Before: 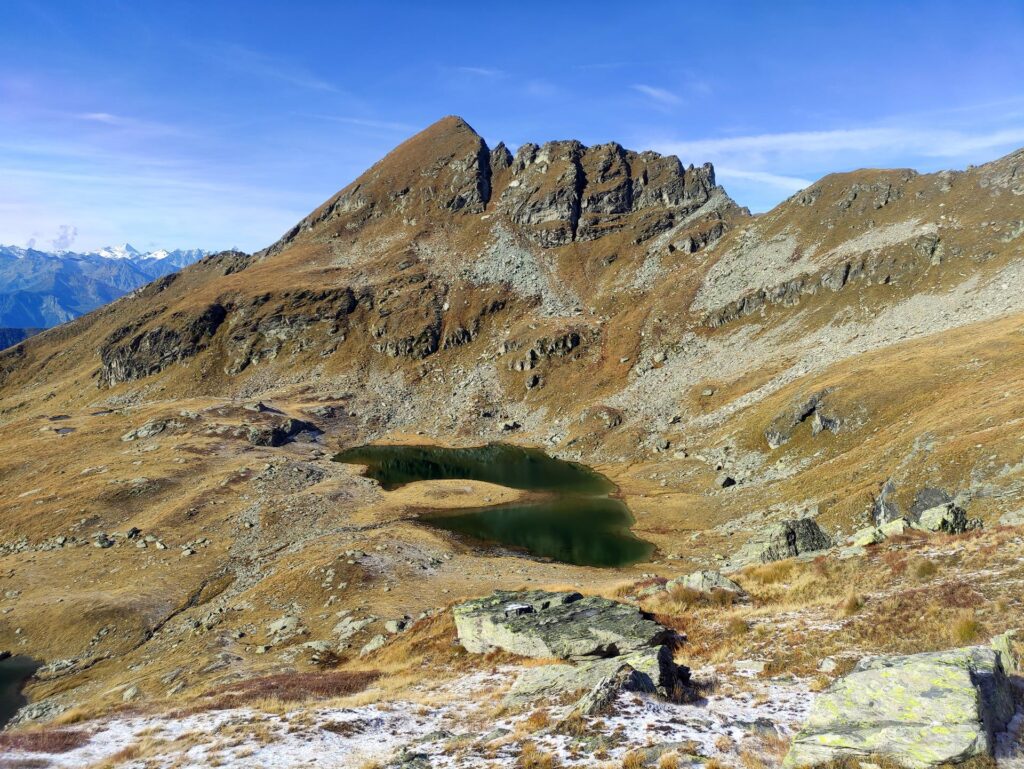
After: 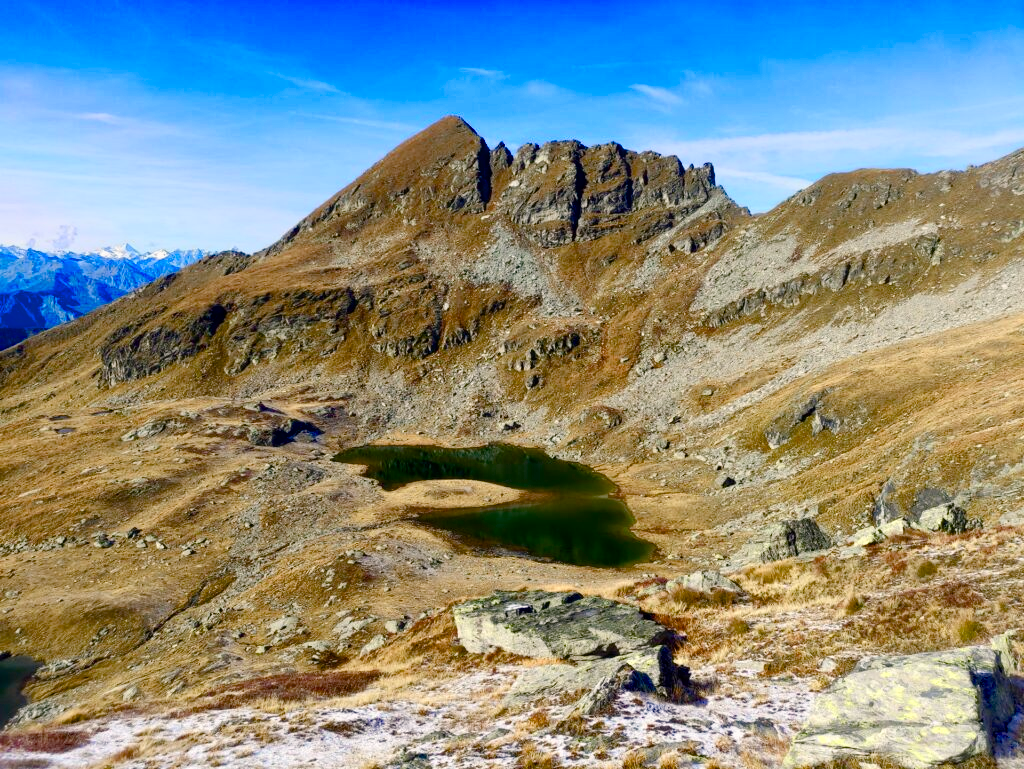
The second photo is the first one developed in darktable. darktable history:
color zones: curves: ch1 [(0.25, 0.5) (0.747, 0.71)]
color balance rgb: highlights gain › chroma 1.59%, highlights gain › hue 54.95°, global offset › hue 172.22°, linear chroma grading › global chroma 14.712%, perceptual saturation grading › global saturation 20%, perceptual saturation grading › highlights -50.445%, perceptual saturation grading › shadows 30.051%, saturation formula JzAzBz (2021)
